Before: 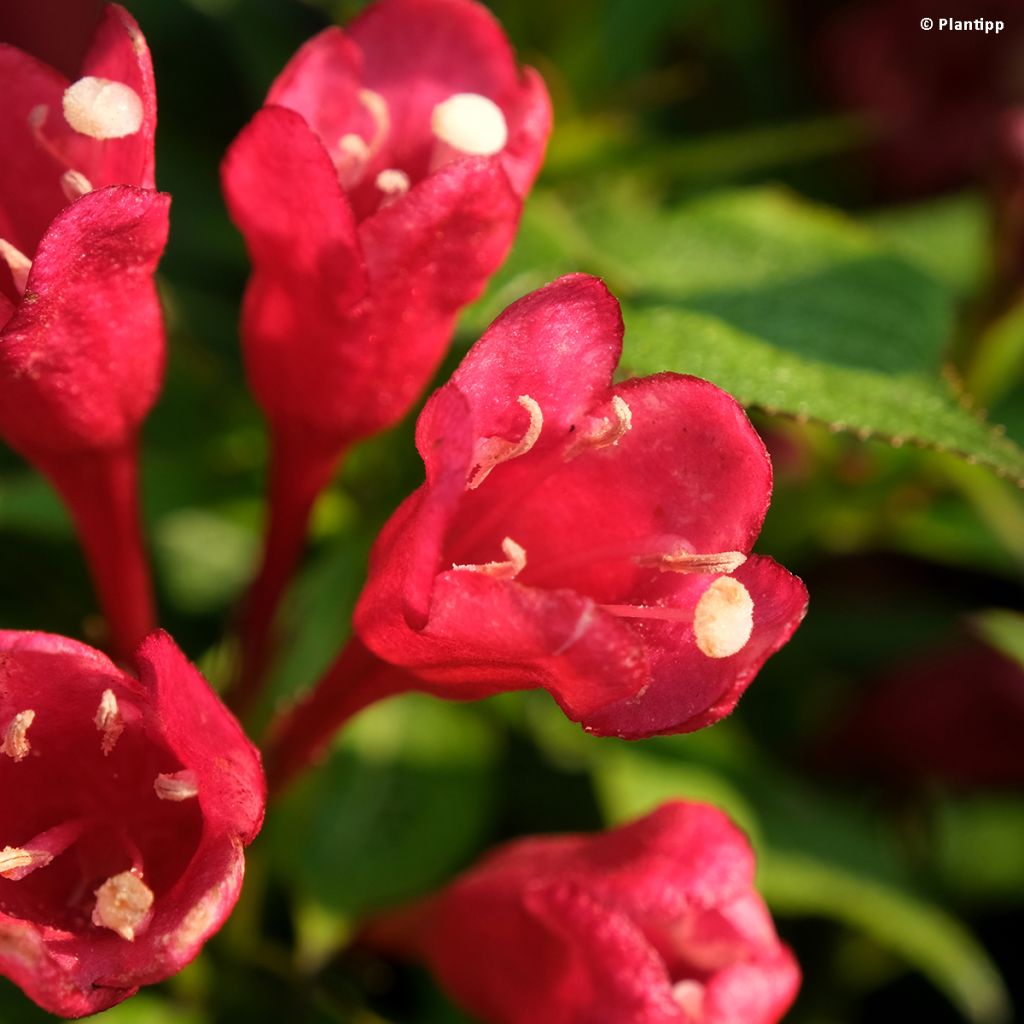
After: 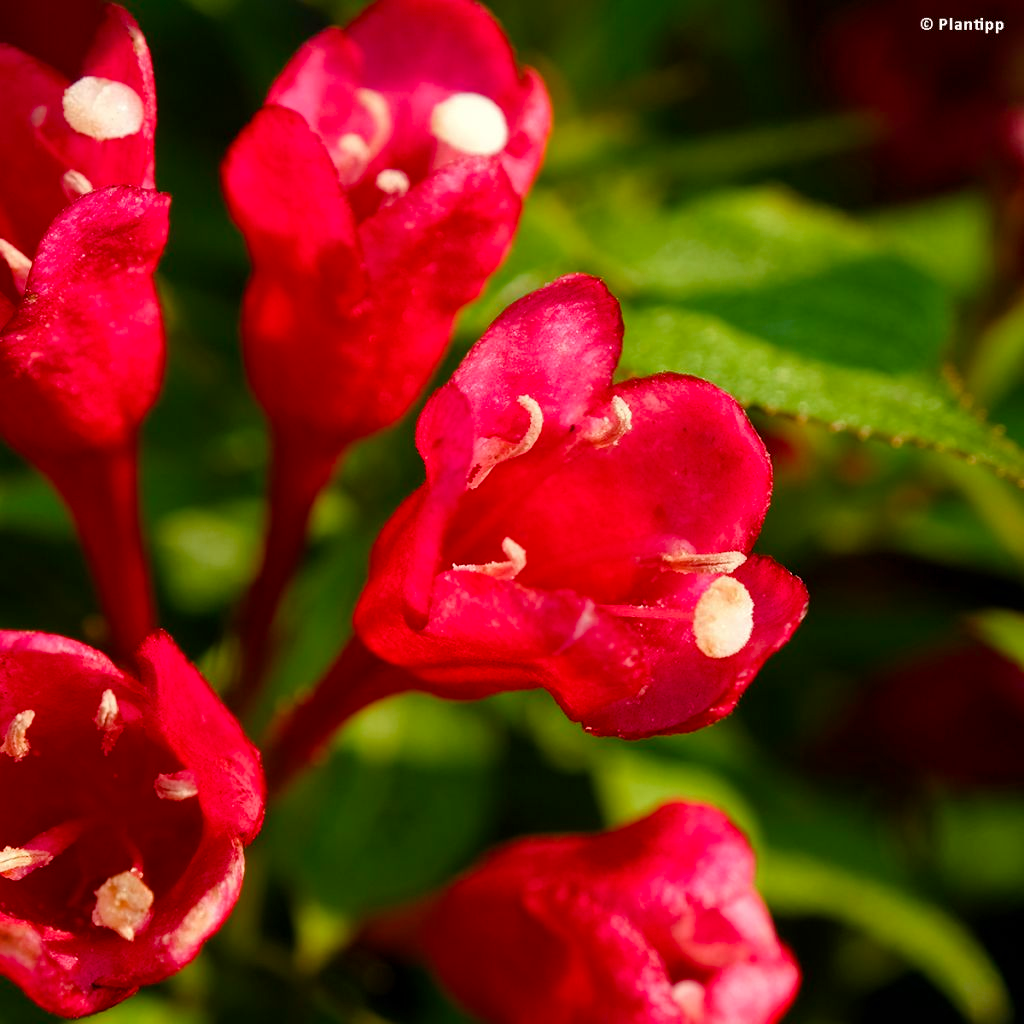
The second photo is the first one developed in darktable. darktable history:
color balance rgb: linear chroma grading › global chroma 0.793%, perceptual saturation grading › global saturation 20%, perceptual saturation grading › highlights -25.892%, perceptual saturation grading › shadows 49.364%
